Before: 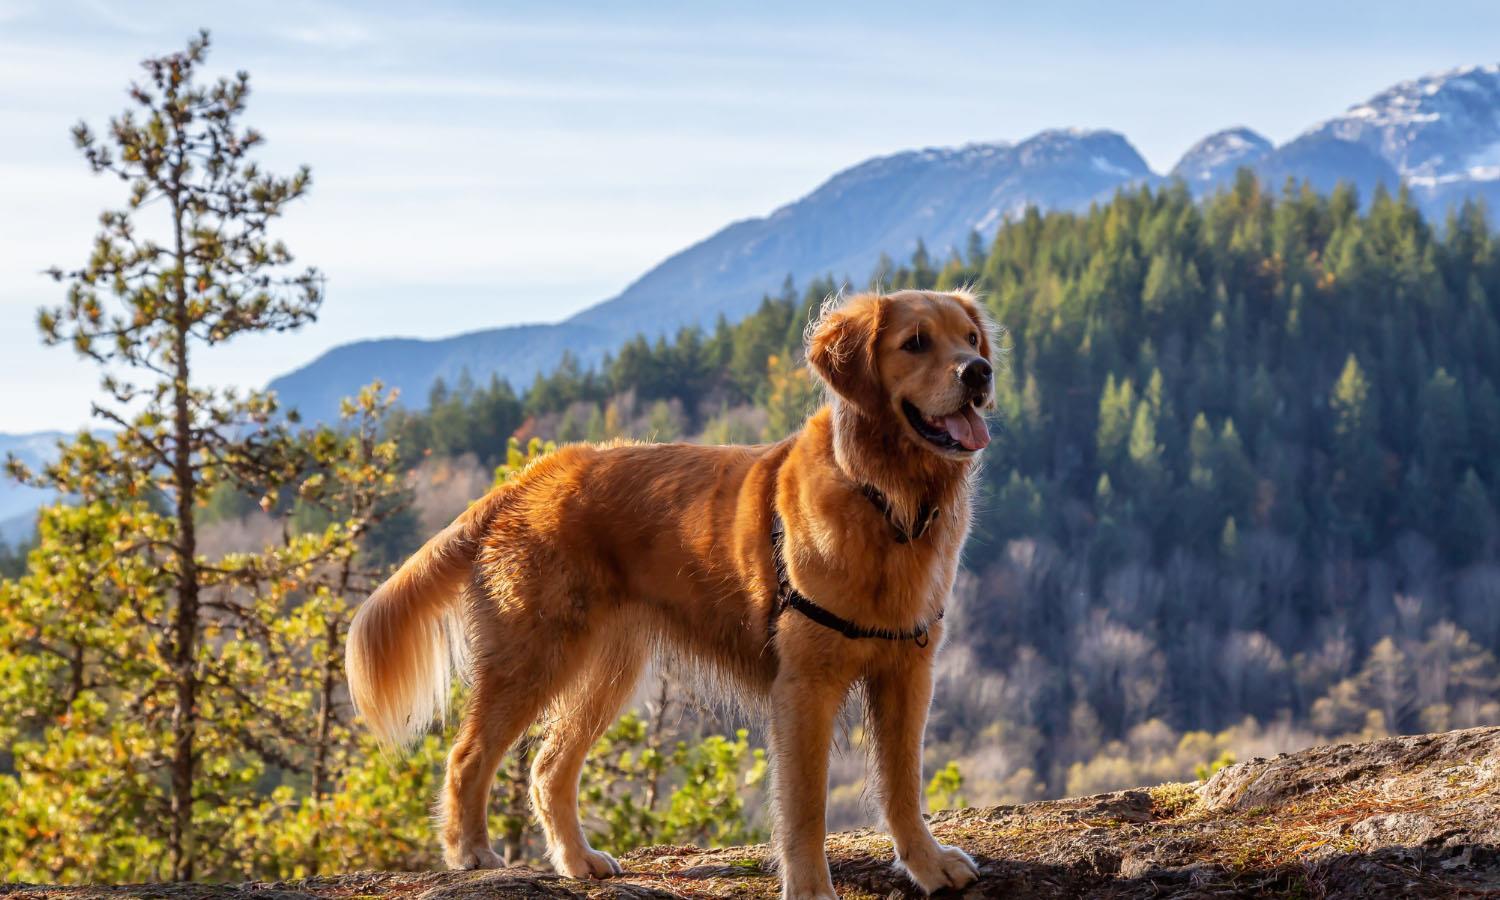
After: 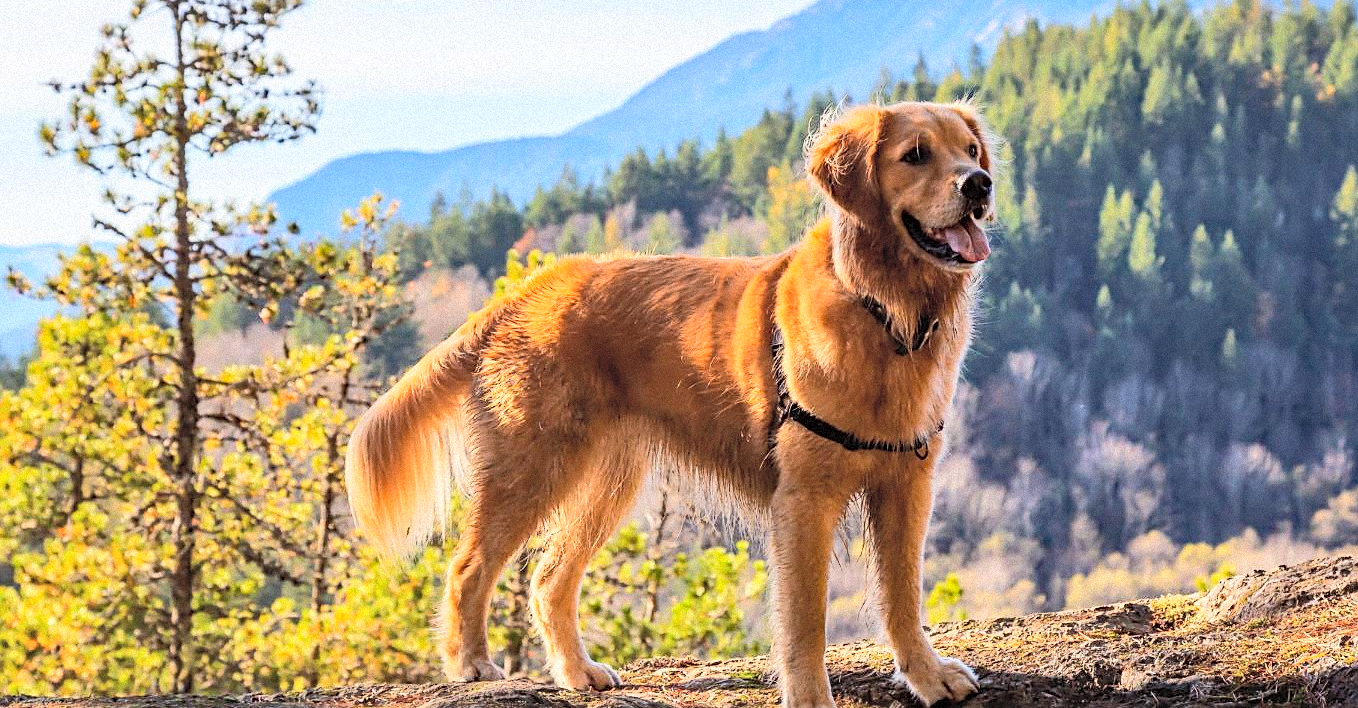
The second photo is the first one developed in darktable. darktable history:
crop: top 20.916%, right 9.437%, bottom 0.316%
sharpen: on, module defaults
contrast brightness saturation: brightness 0.28
rgb curve: curves: ch0 [(0, 0) (0.284, 0.292) (0.505, 0.644) (1, 1)]; ch1 [(0, 0) (0.284, 0.292) (0.505, 0.644) (1, 1)]; ch2 [(0, 0) (0.284, 0.292) (0.505, 0.644) (1, 1)], compensate middle gray true
grain: mid-tones bias 0%
haze removal: strength 0.29, distance 0.25, compatibility mode true, adaptive false
